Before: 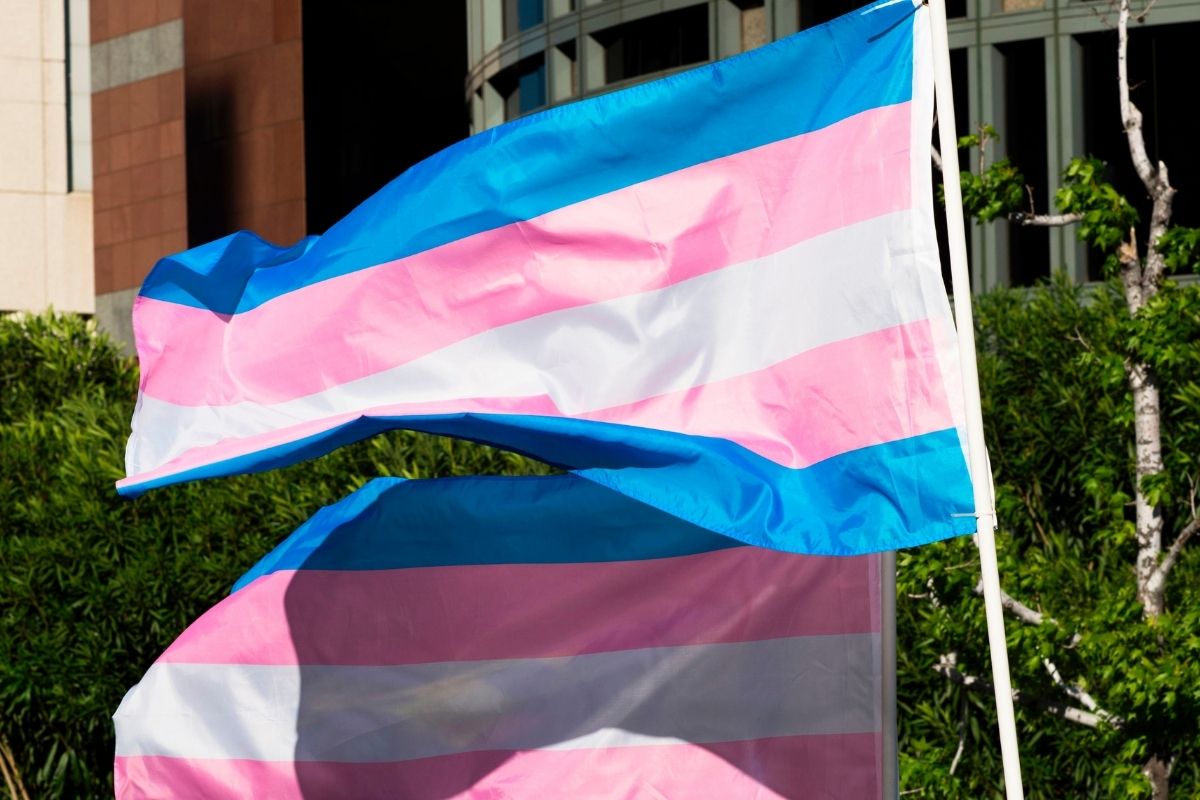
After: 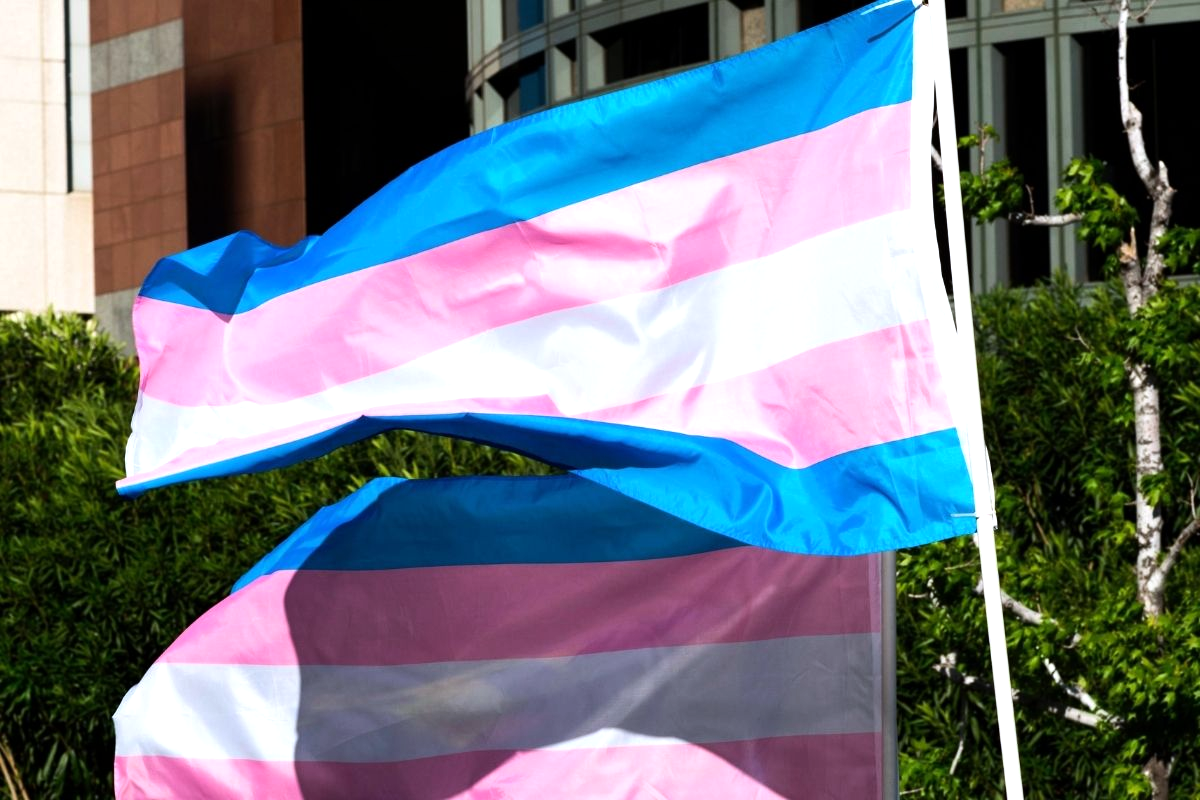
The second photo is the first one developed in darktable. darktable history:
tone equalizer: -8 EV -0.417 EV, -7 EV -0.389 EV, -6 EV -0.333 EV, -5 EV -0.222 EV, -3 EV 0.222 EV, -2 EV 0.333 EV, -1 EV 0.389 EV, +0 EV 0.417 EV, edges refinement/feathering 500, mask exposure compensation -1.57 EV, preserve details no
white balance: red 0.967, blue 1.049
